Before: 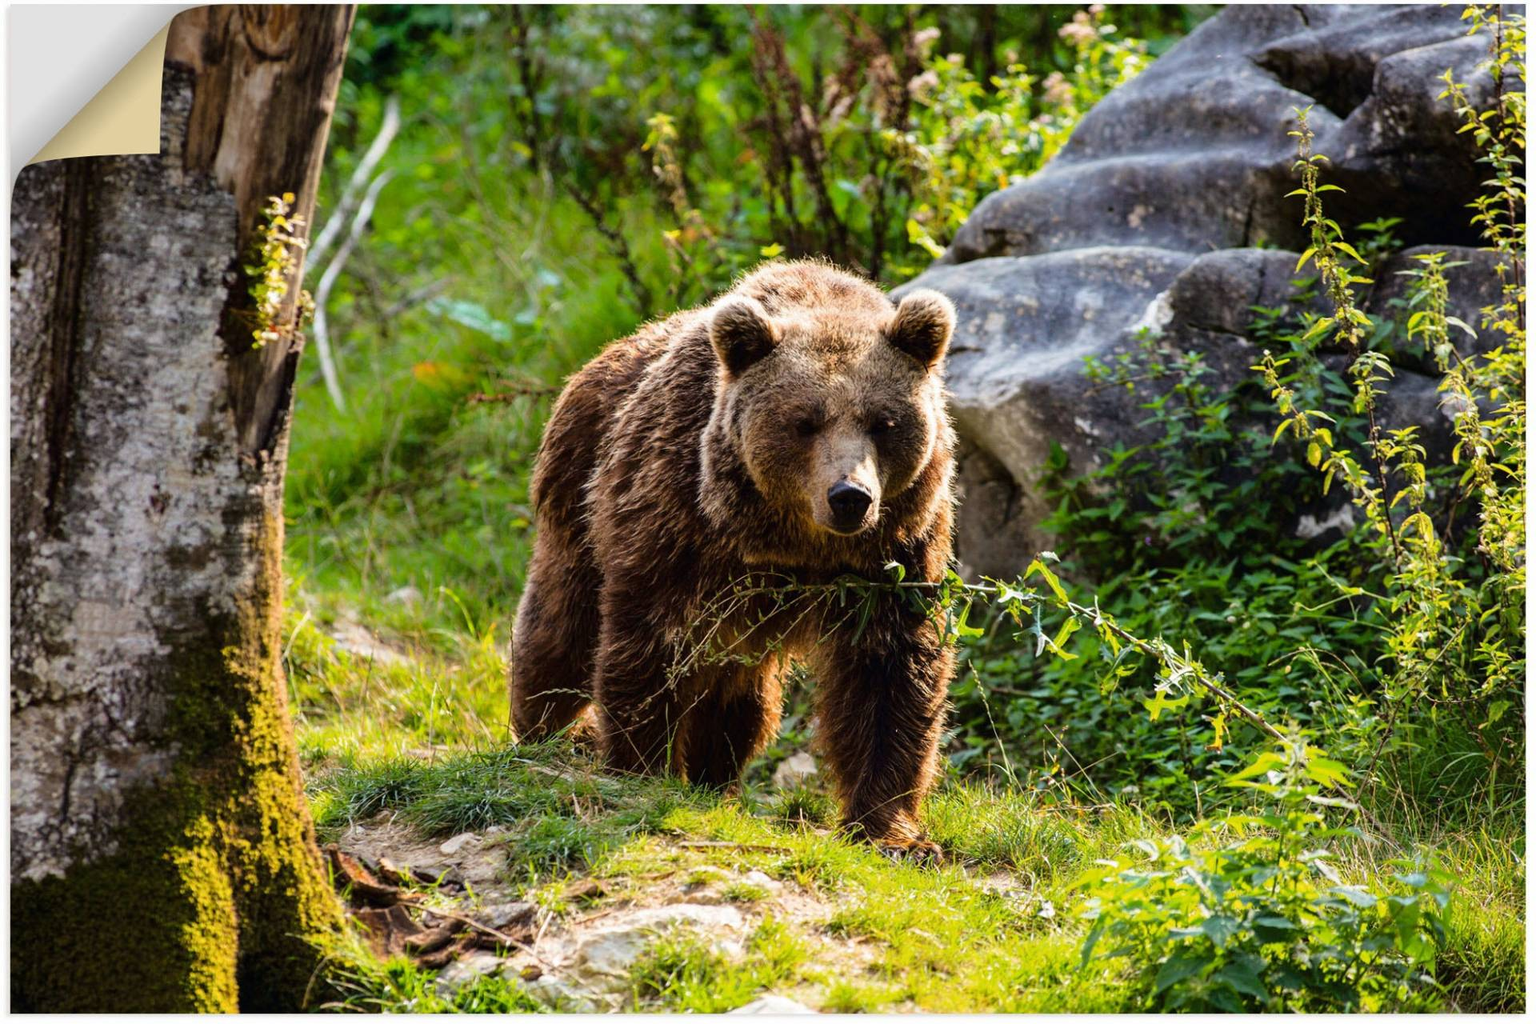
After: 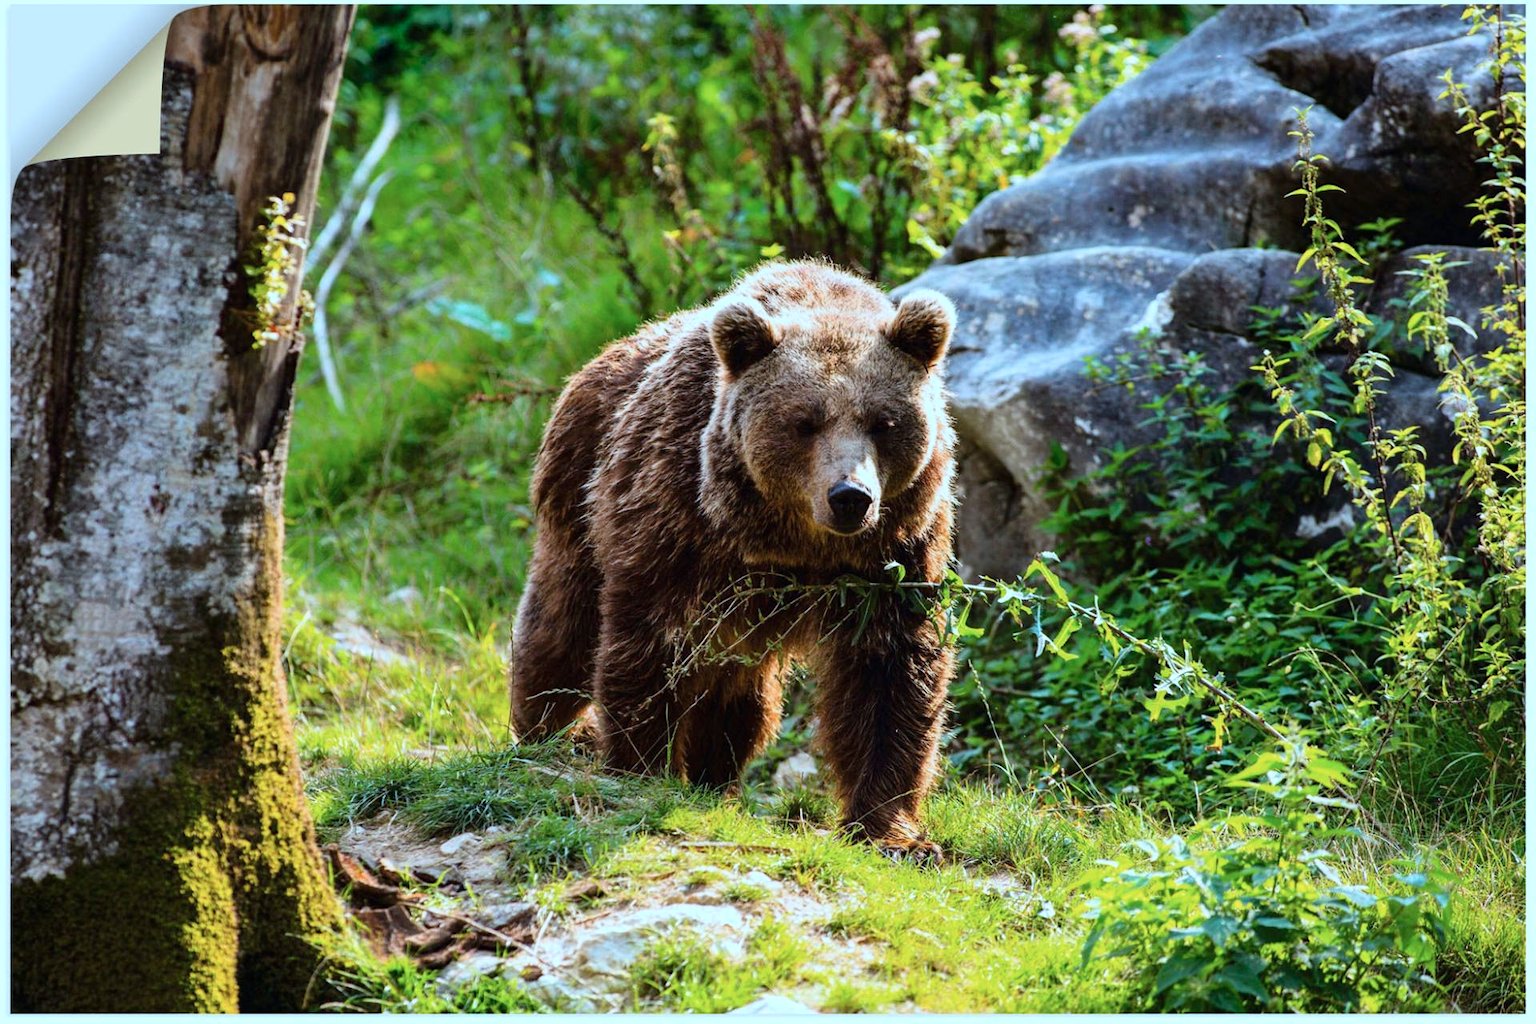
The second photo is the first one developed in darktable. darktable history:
contrast brightness saturation: contrast 0.1, brightness 0.03, saturation 0.09
color correction: highlights a* -9.73, highlights b* -21.22
